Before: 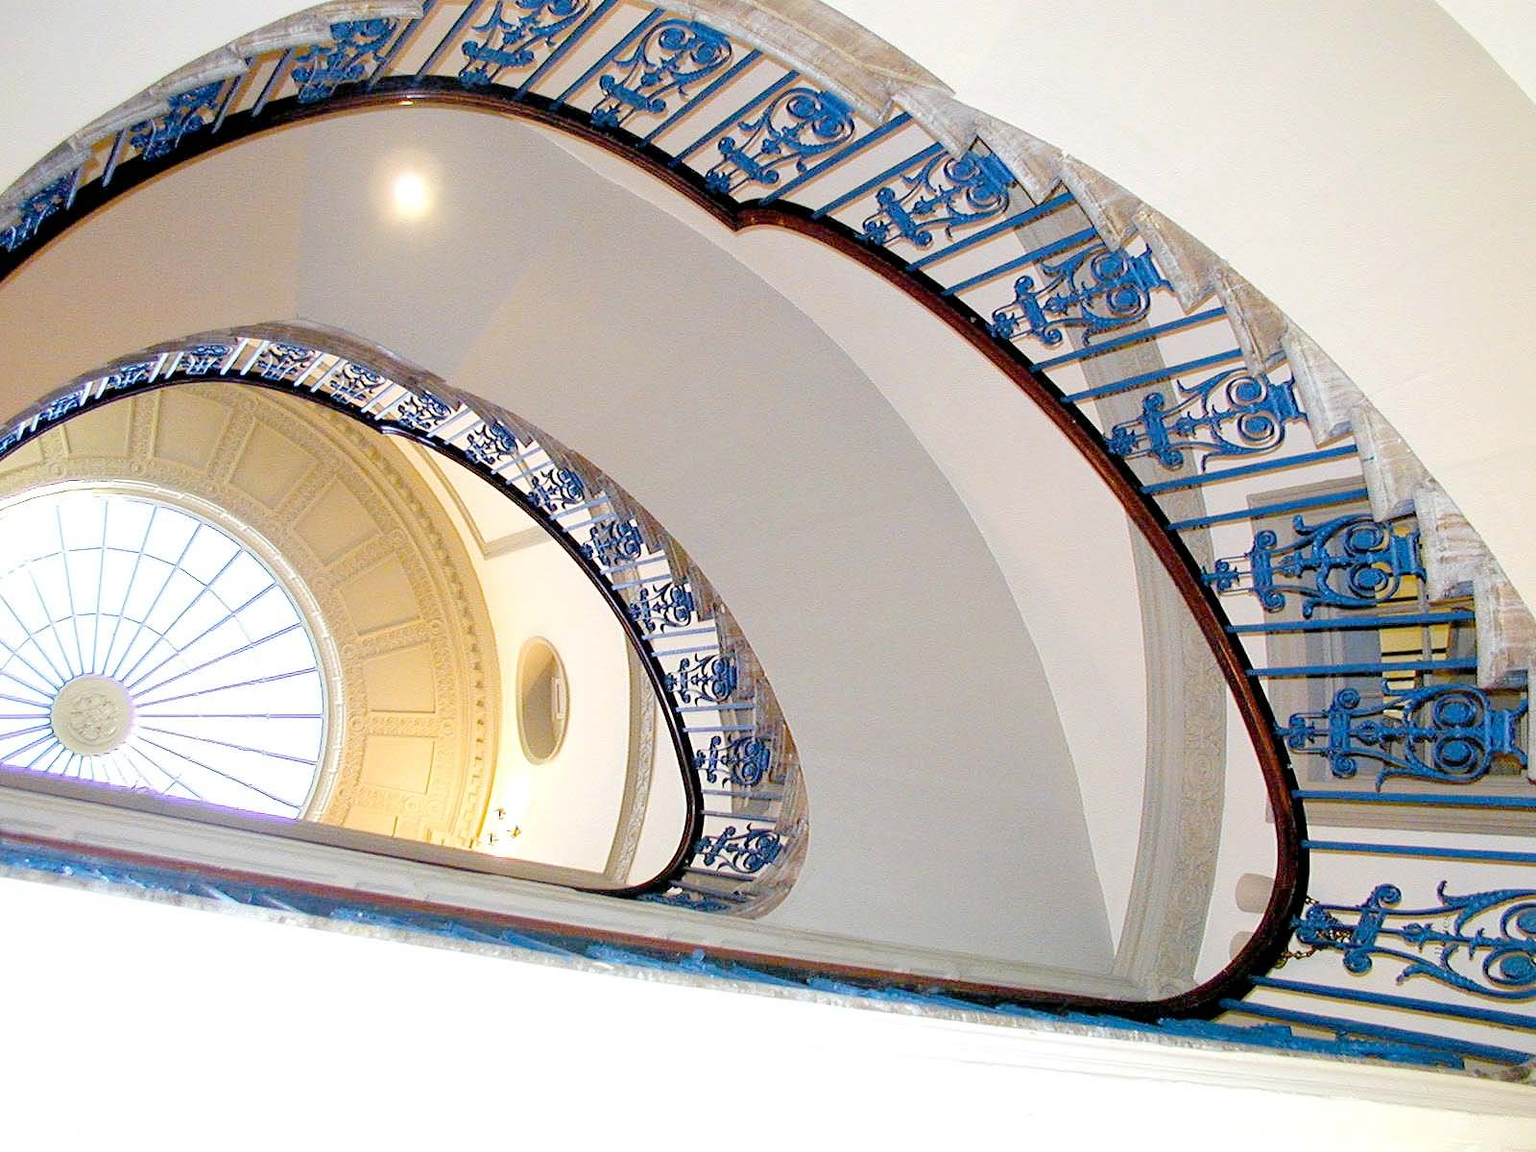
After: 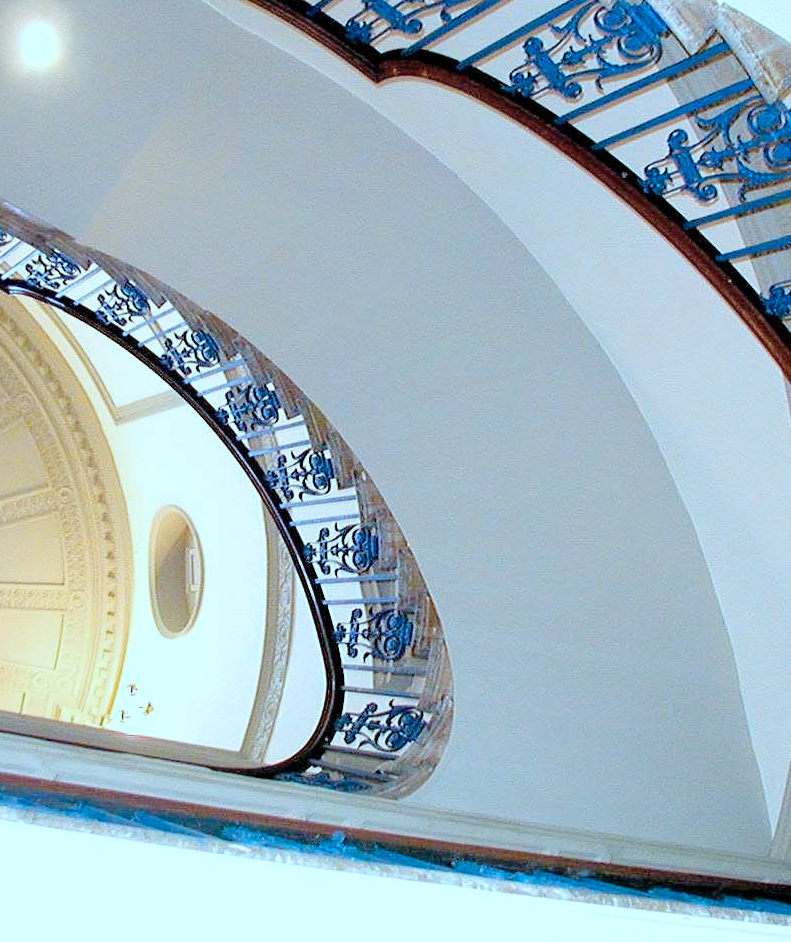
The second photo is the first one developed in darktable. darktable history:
crop and rotate: angle 0.02°, left 24.353%, top 13.219%, right 26.156%, bottom 8.224%
color zones: curves: ch1 [(0, 0.469) (0.01, 0.469) (0.12, 0.446) (0.248, 0.469) (0.5, 0.5) (0.748, 0.5) (0.99, 0.469) (1, 0.469)]
color correction: highlights a* -10.69, highlights b* -19.19
